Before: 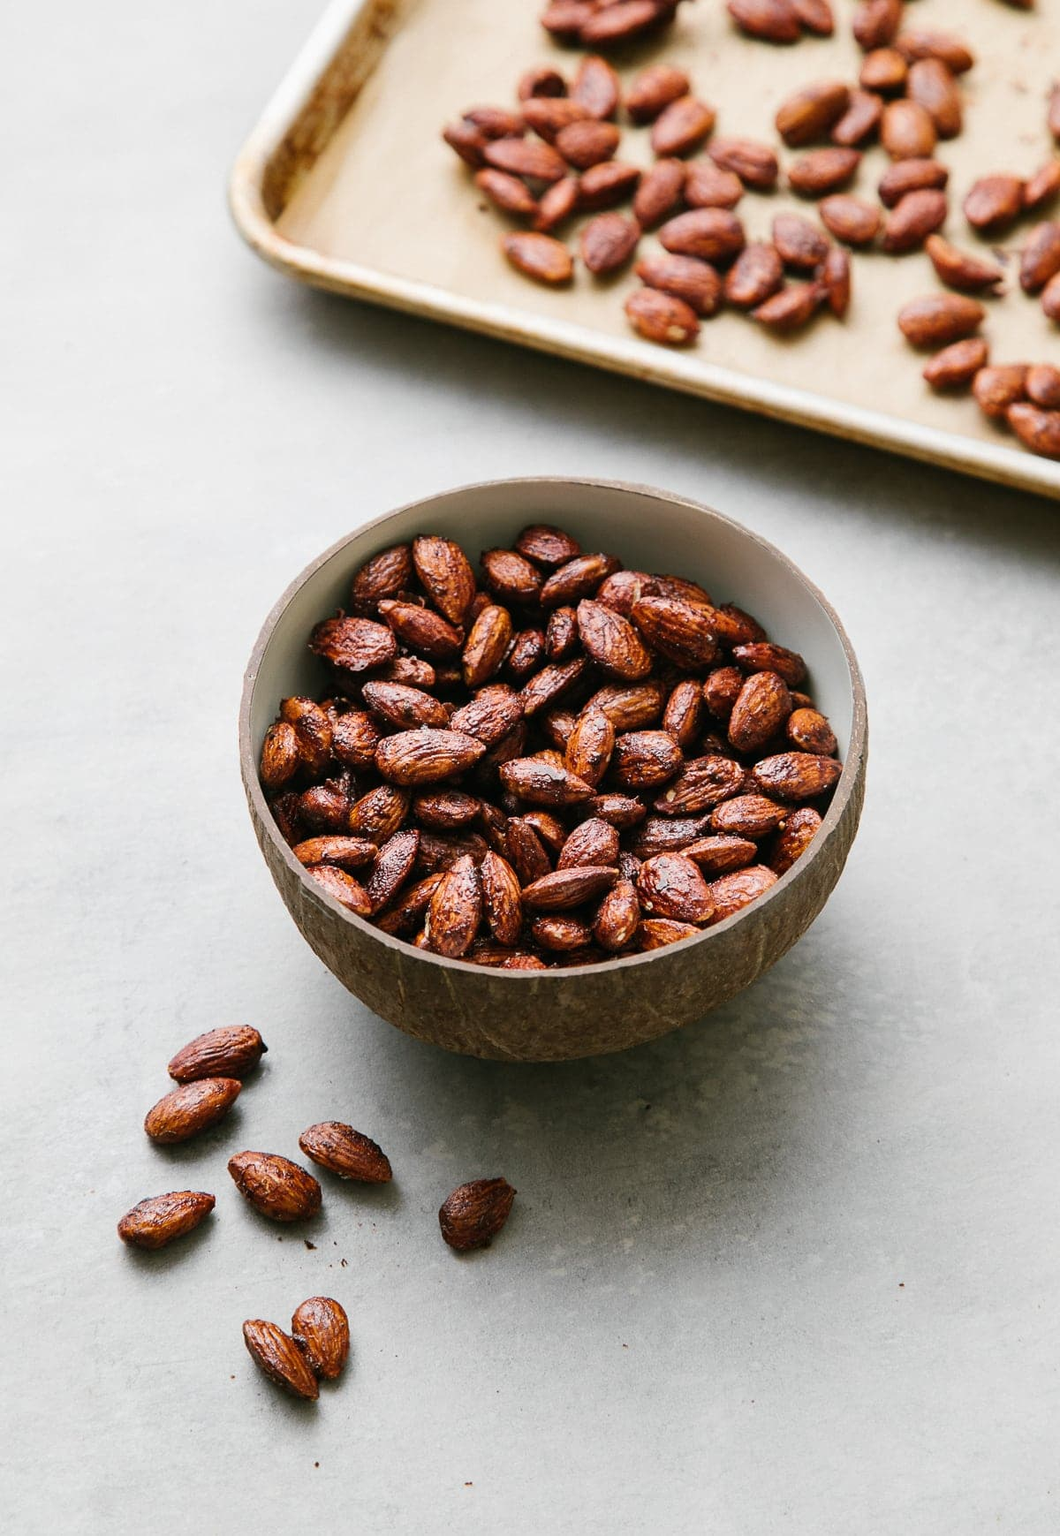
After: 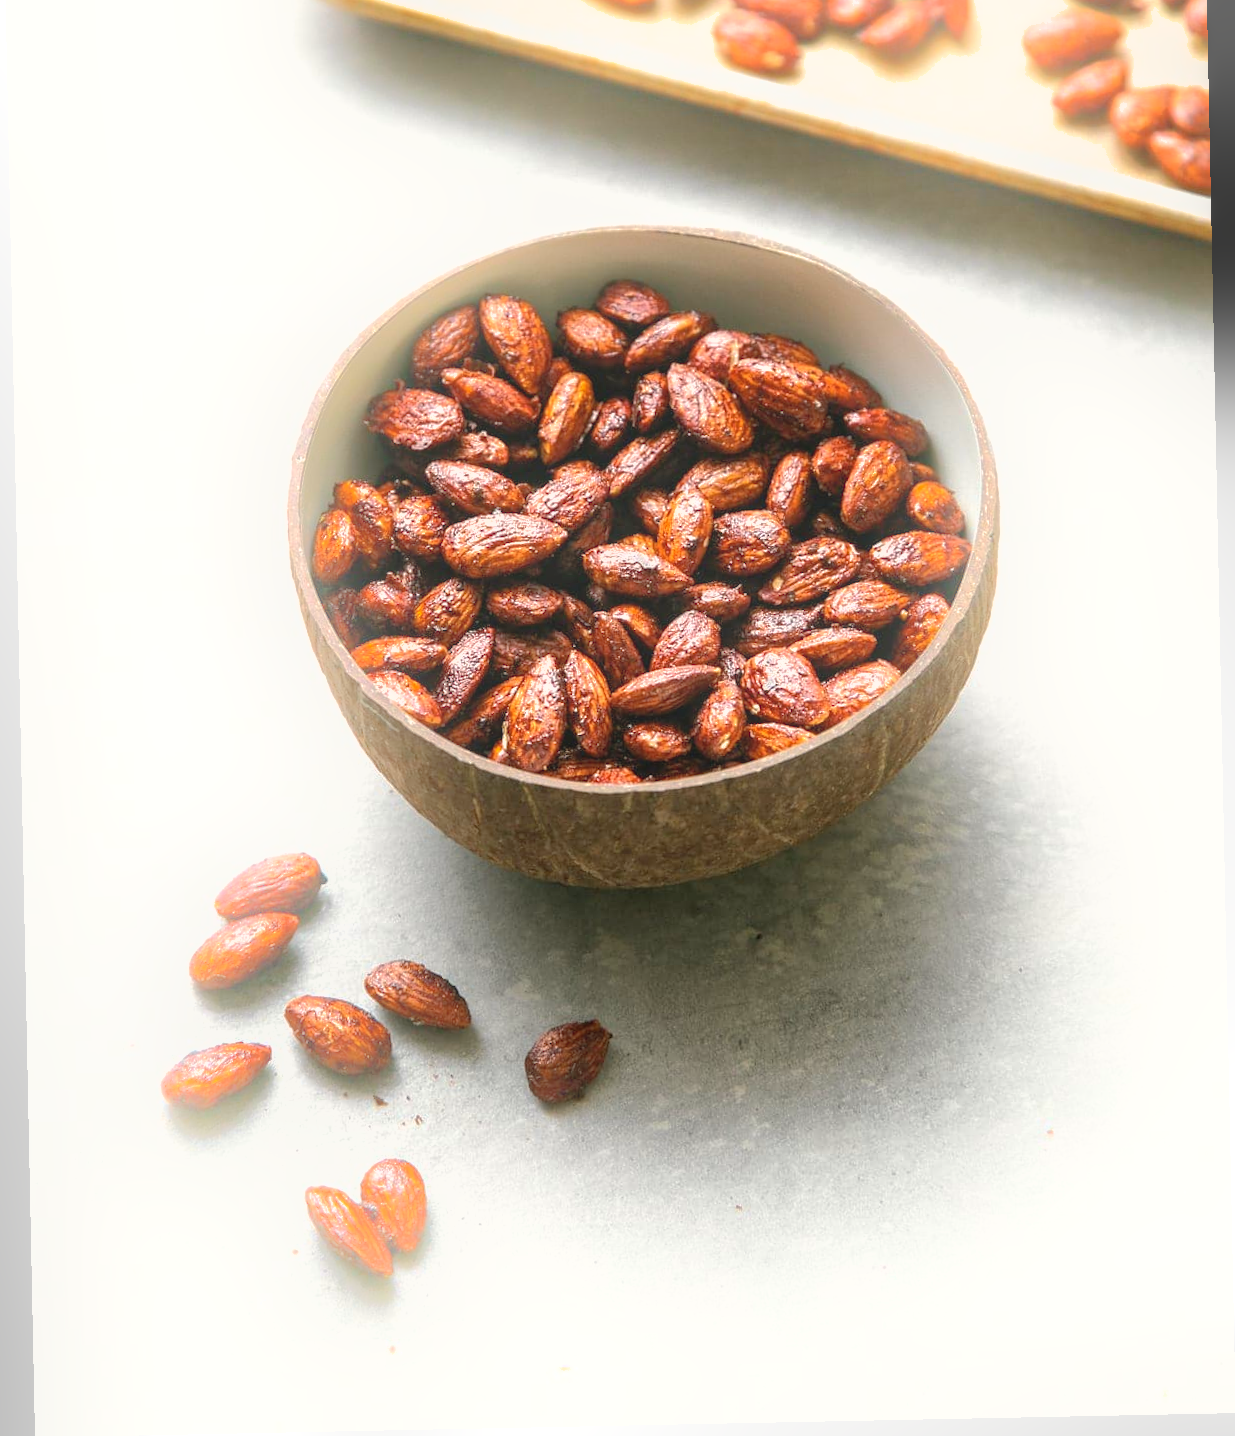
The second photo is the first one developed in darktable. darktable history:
crop and rotate: top 18.507%
shadows and highlights: on, module defaults
exposure: black level correction 0, exposure 0.7 EV, compensate exposure bias true, compensate highlight preservation false
rotate and perspective: rotation -1.17°, automatic cropping off
bloom: size 16%, threshold 98%, strength 20%
local contrast: detail 110%
color correction: highlights b* 3
